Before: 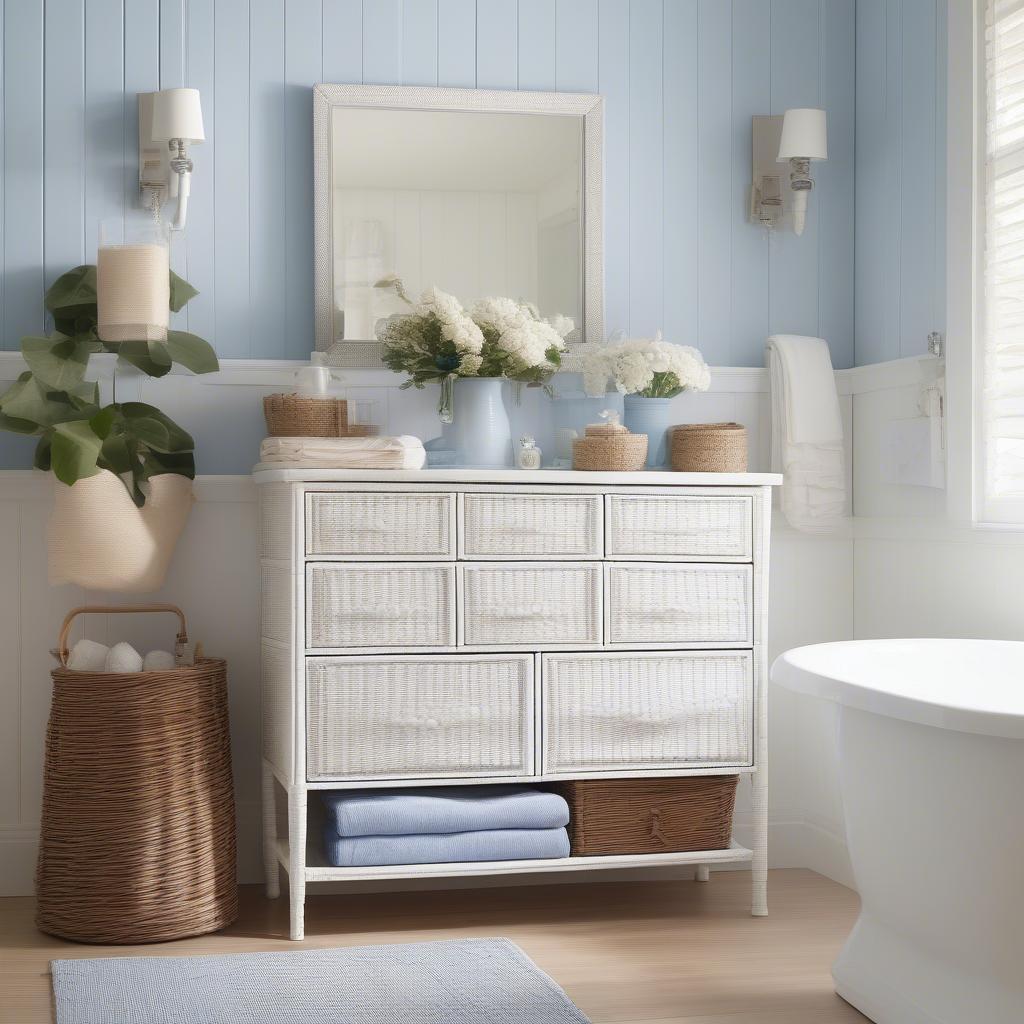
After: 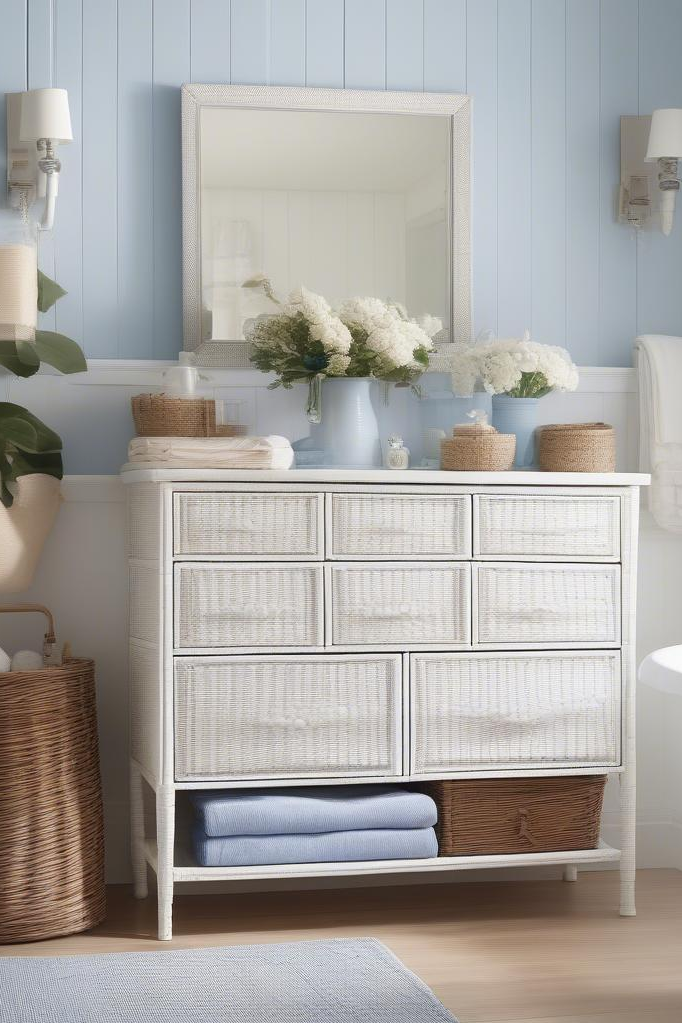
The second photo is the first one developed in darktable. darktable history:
crop and rotate: left 12.898%, right 20.464%
